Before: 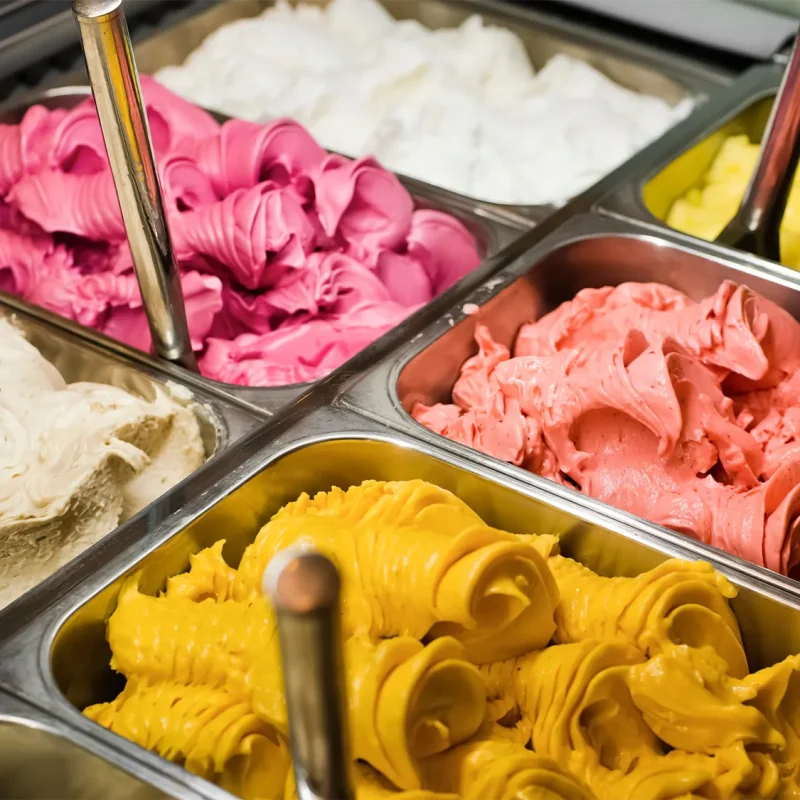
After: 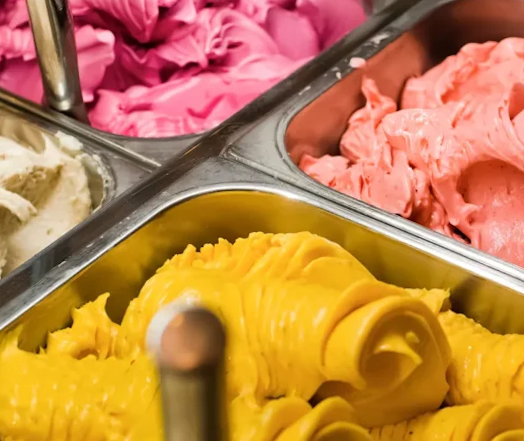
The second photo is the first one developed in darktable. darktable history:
crop: left 11.123%, top 27.61%, right 18.3%, bottom 17.034%
rotate and perspective: rotation 0.215°, lens shift (vertical) -0.139, crop left 0.069, crop right 0.939, crop top 0.002, crop bottom 0.996
